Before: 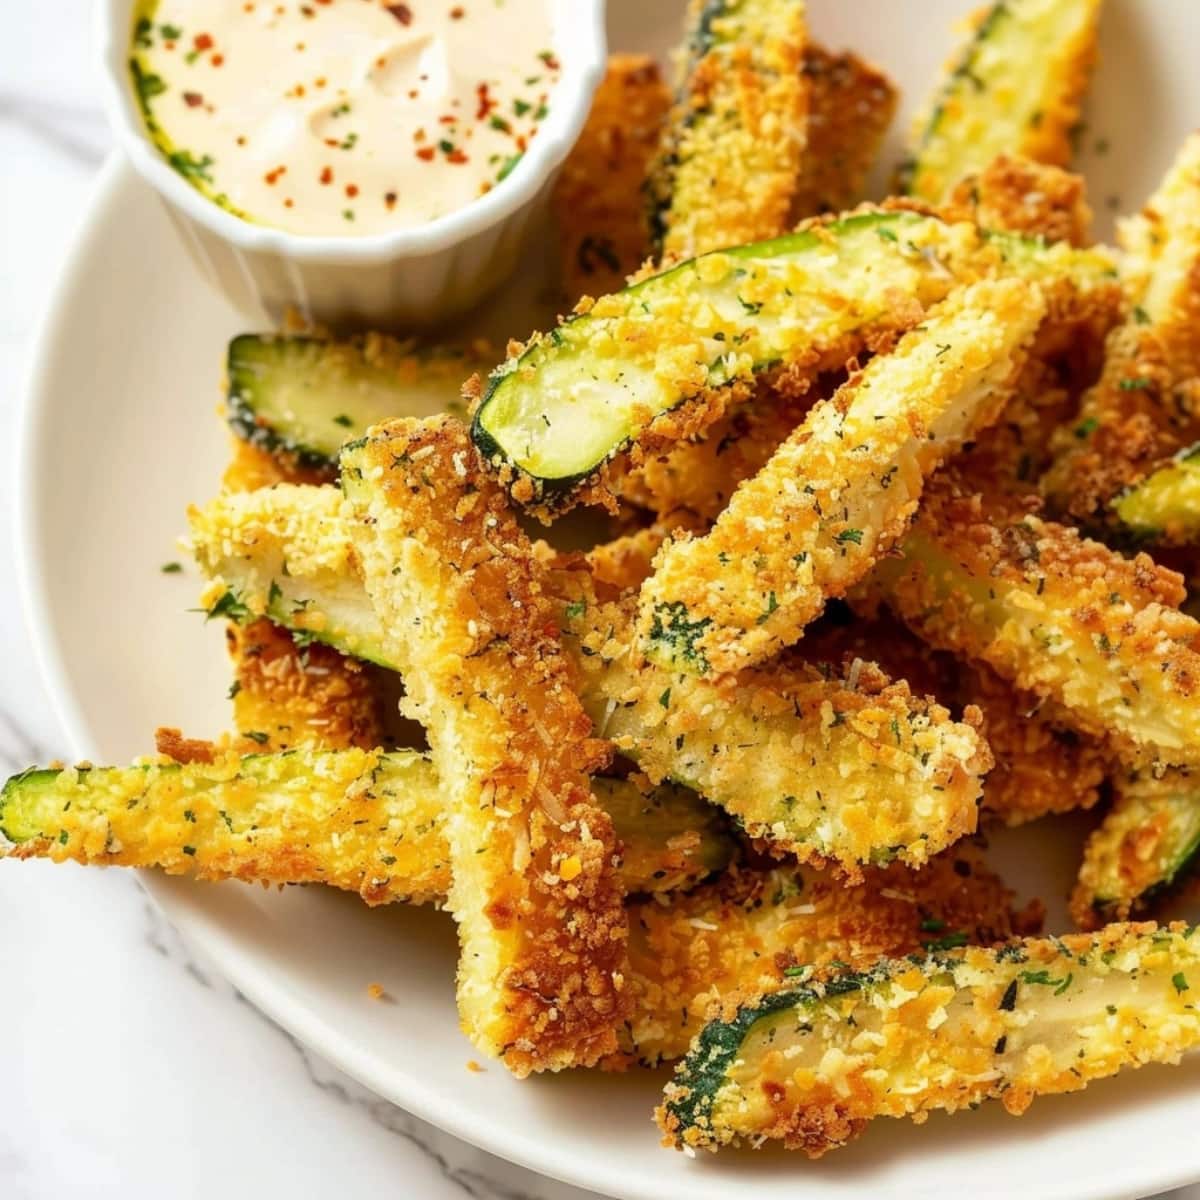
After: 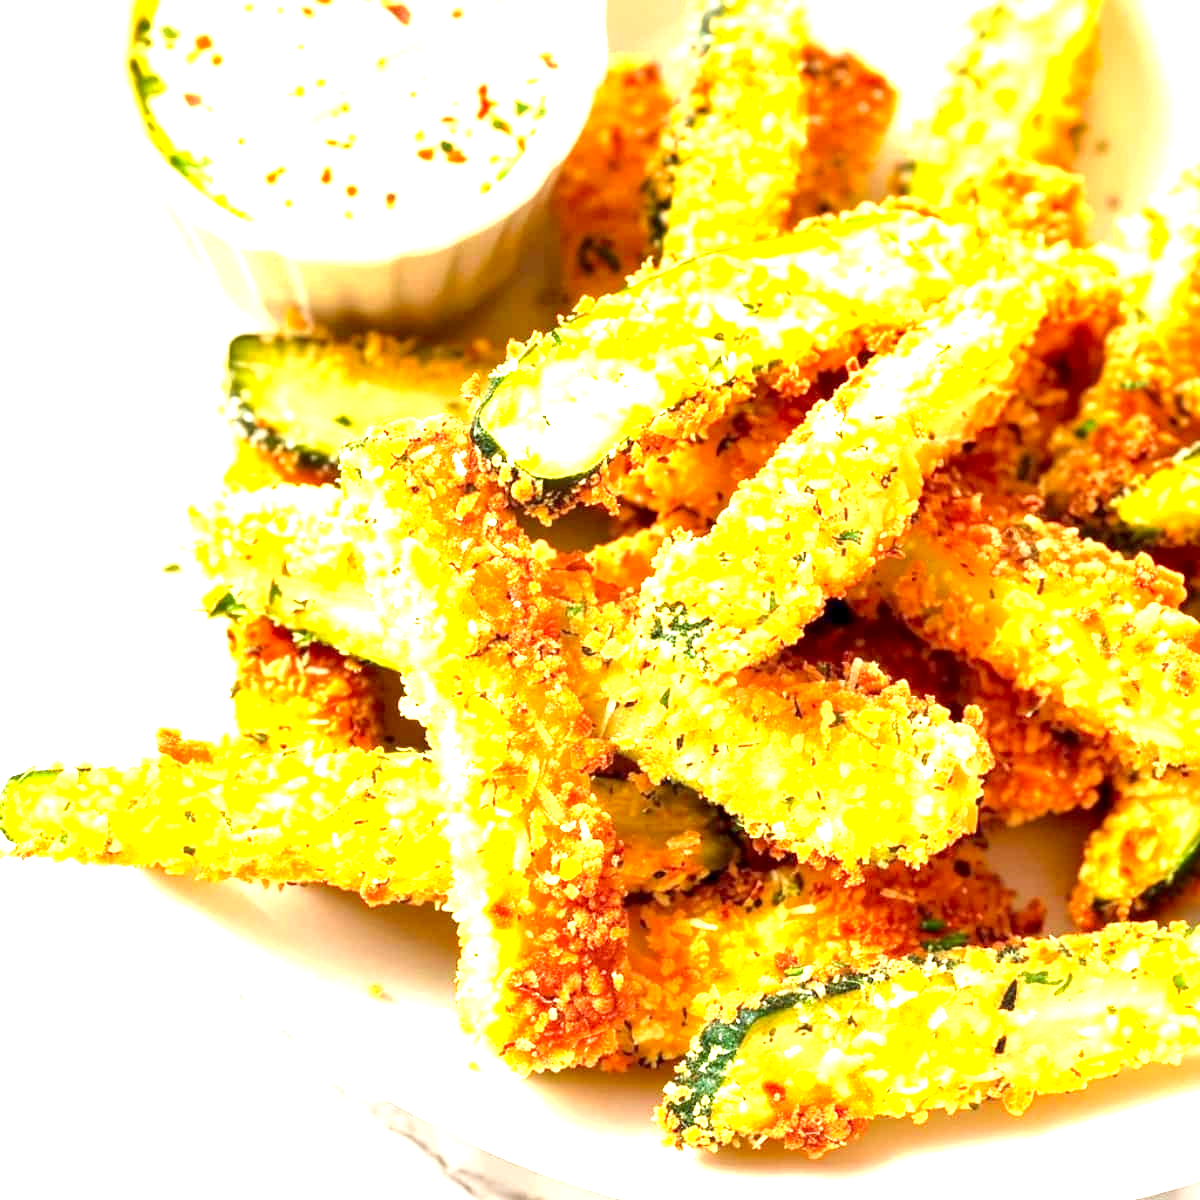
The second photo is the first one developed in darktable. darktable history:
contrast brightness saturation: saturation 0.097
exposure: black level correction 0.001, exposure 1.992 EV, compensate highlight preservation false
